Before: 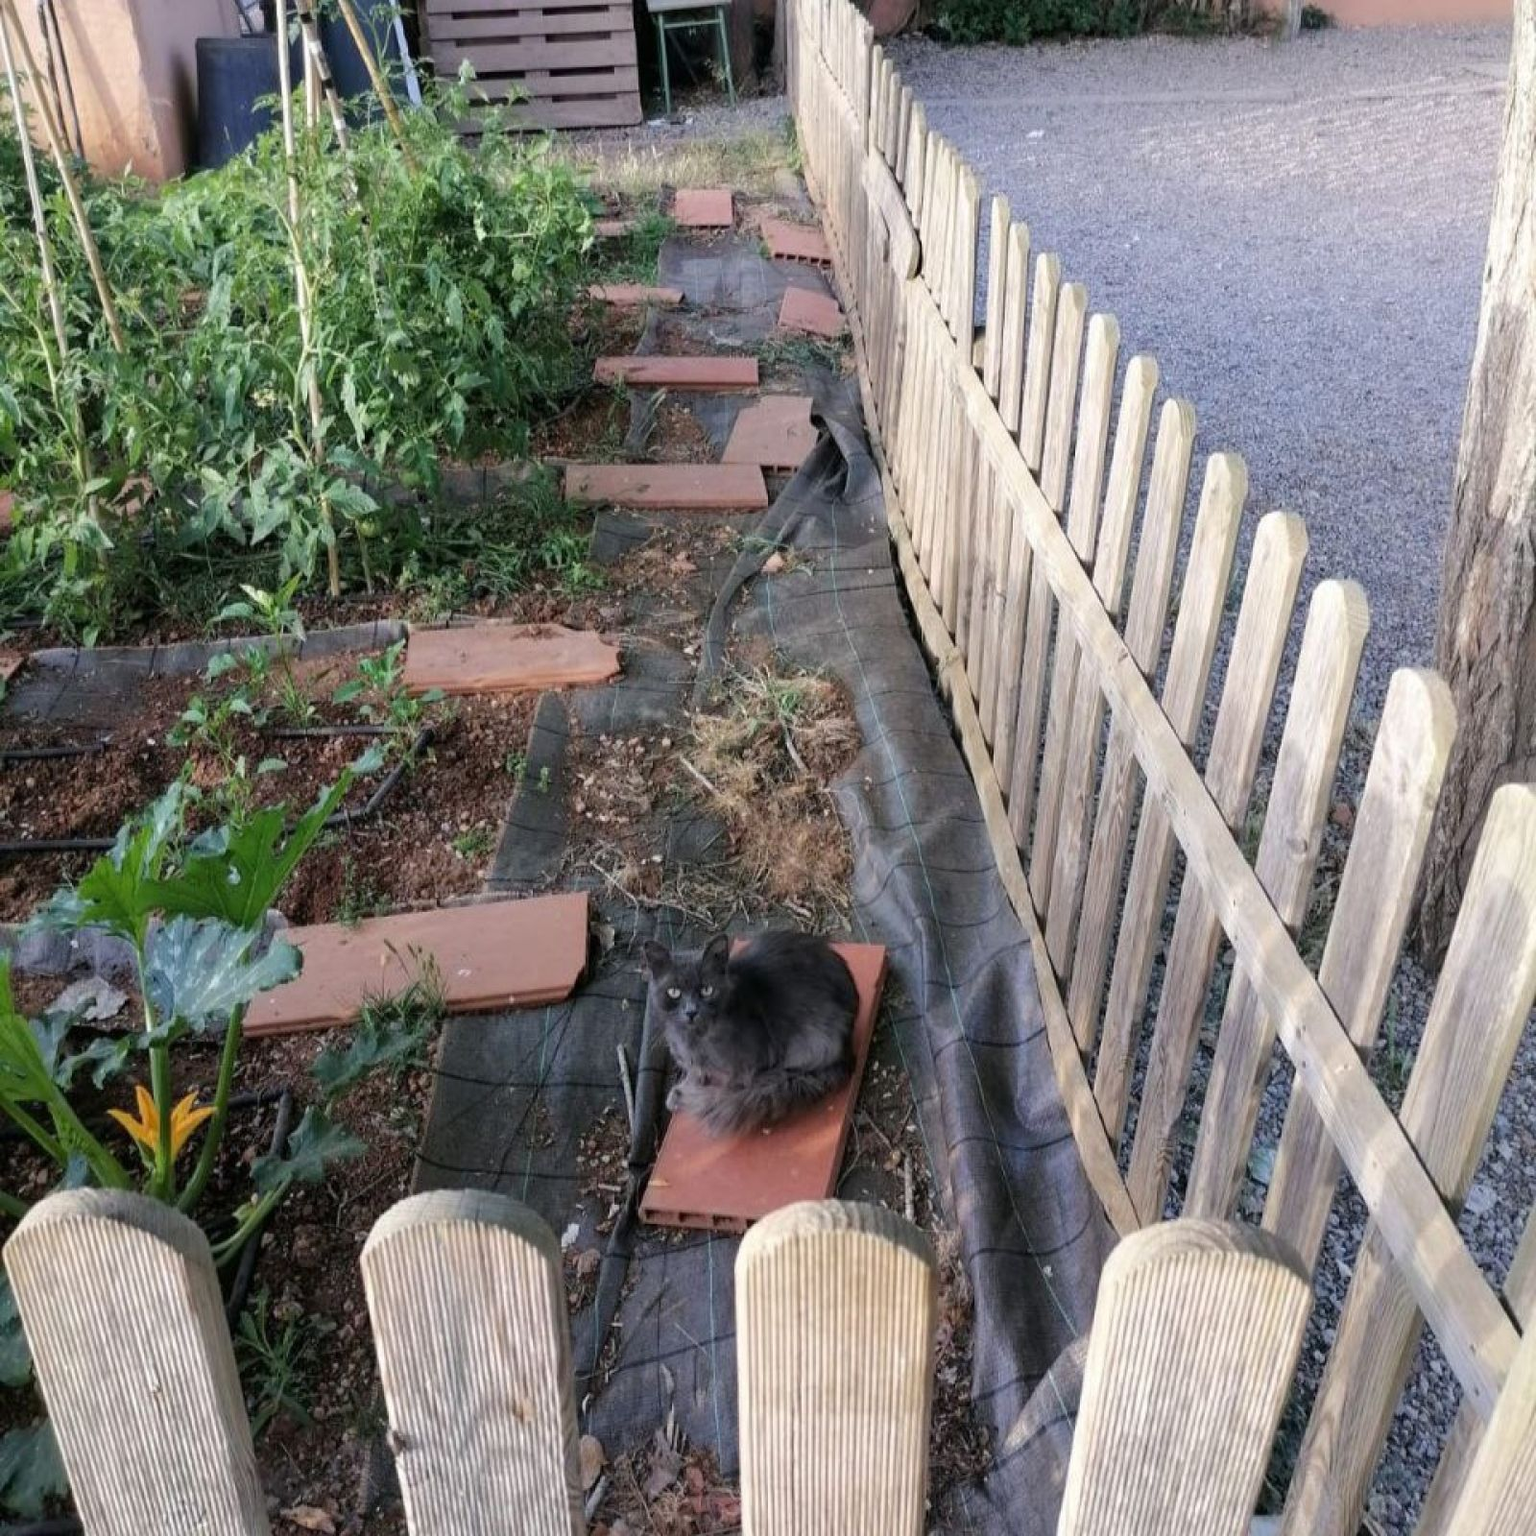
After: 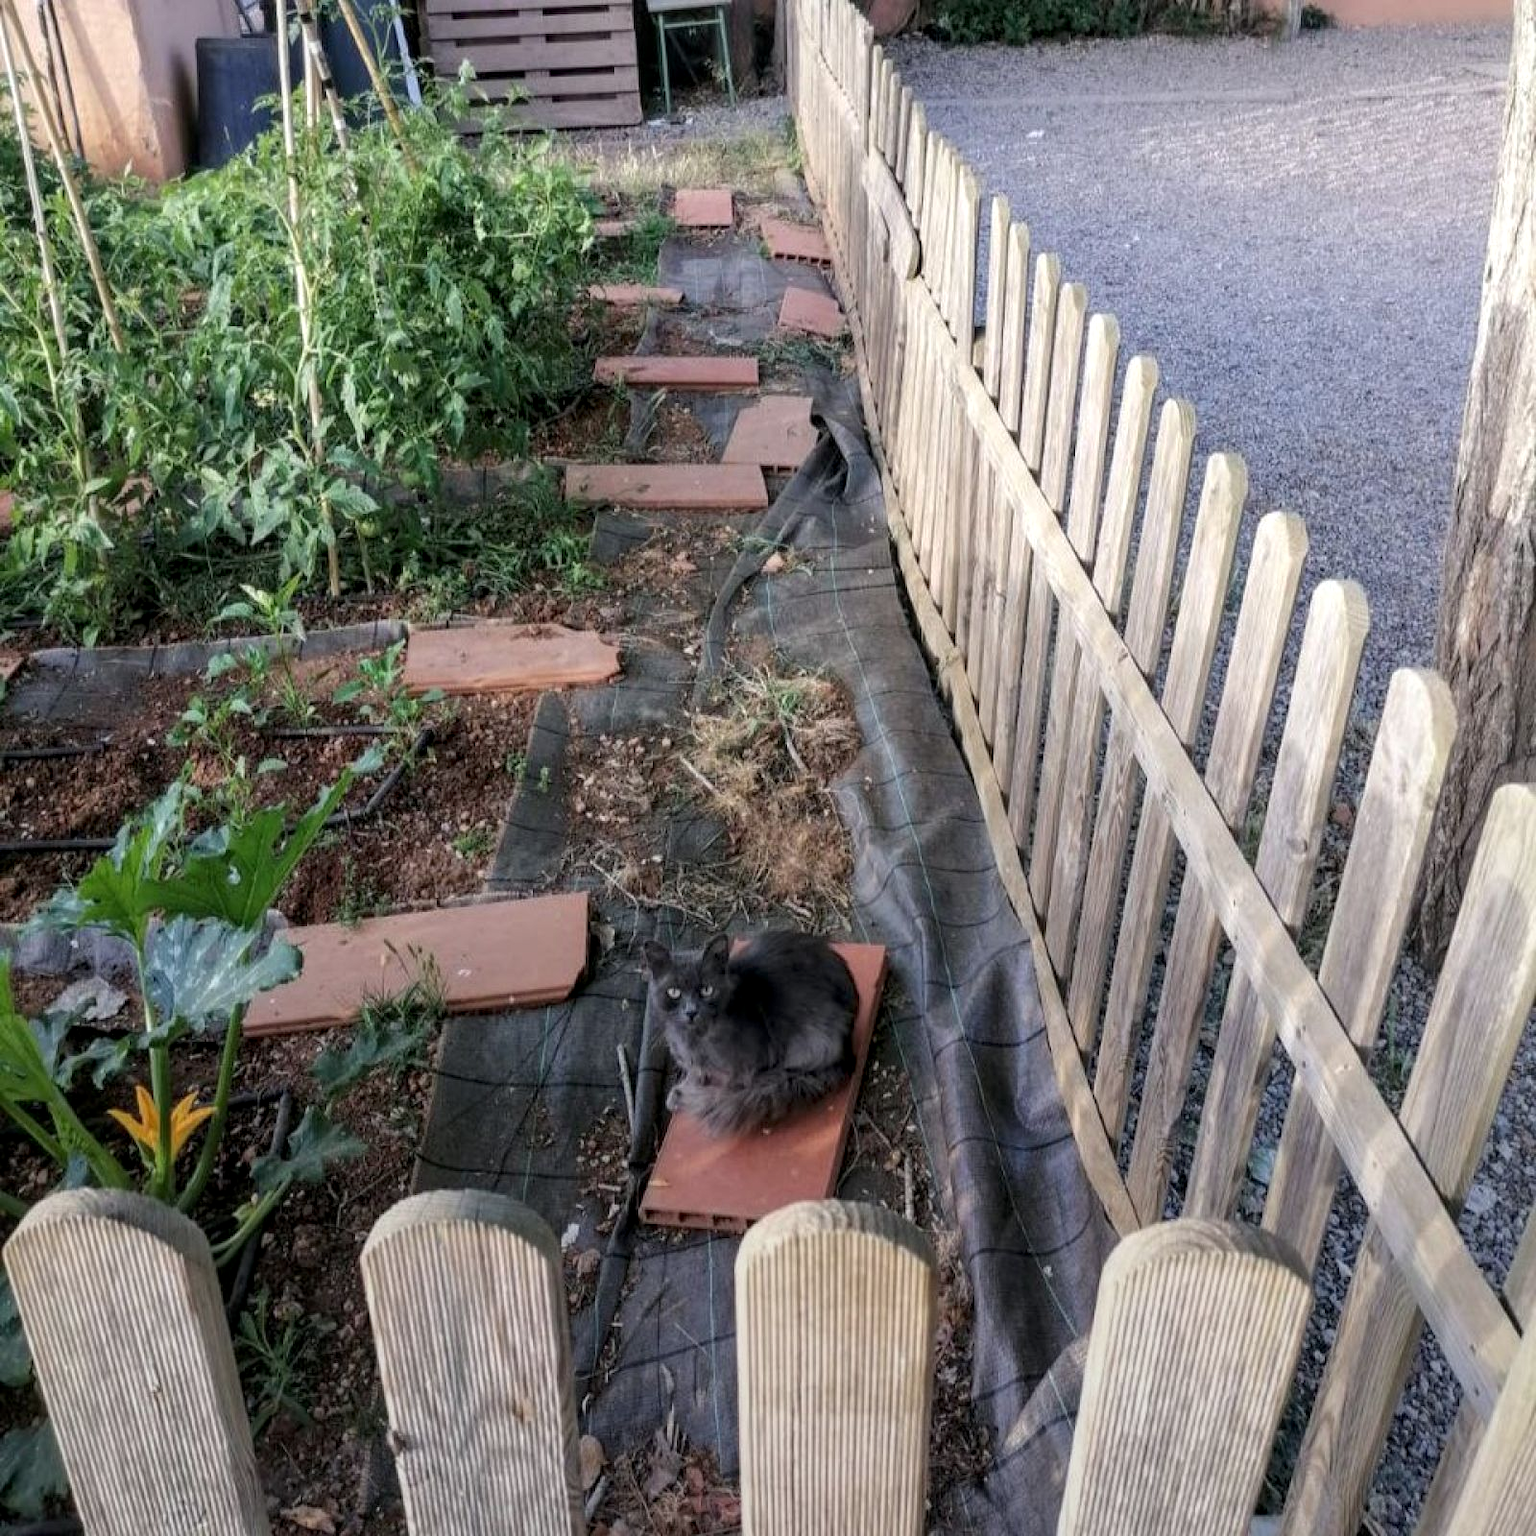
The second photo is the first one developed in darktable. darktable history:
graduated density: rotation -180°, offset 27.42
local contrast: on, module defaults
